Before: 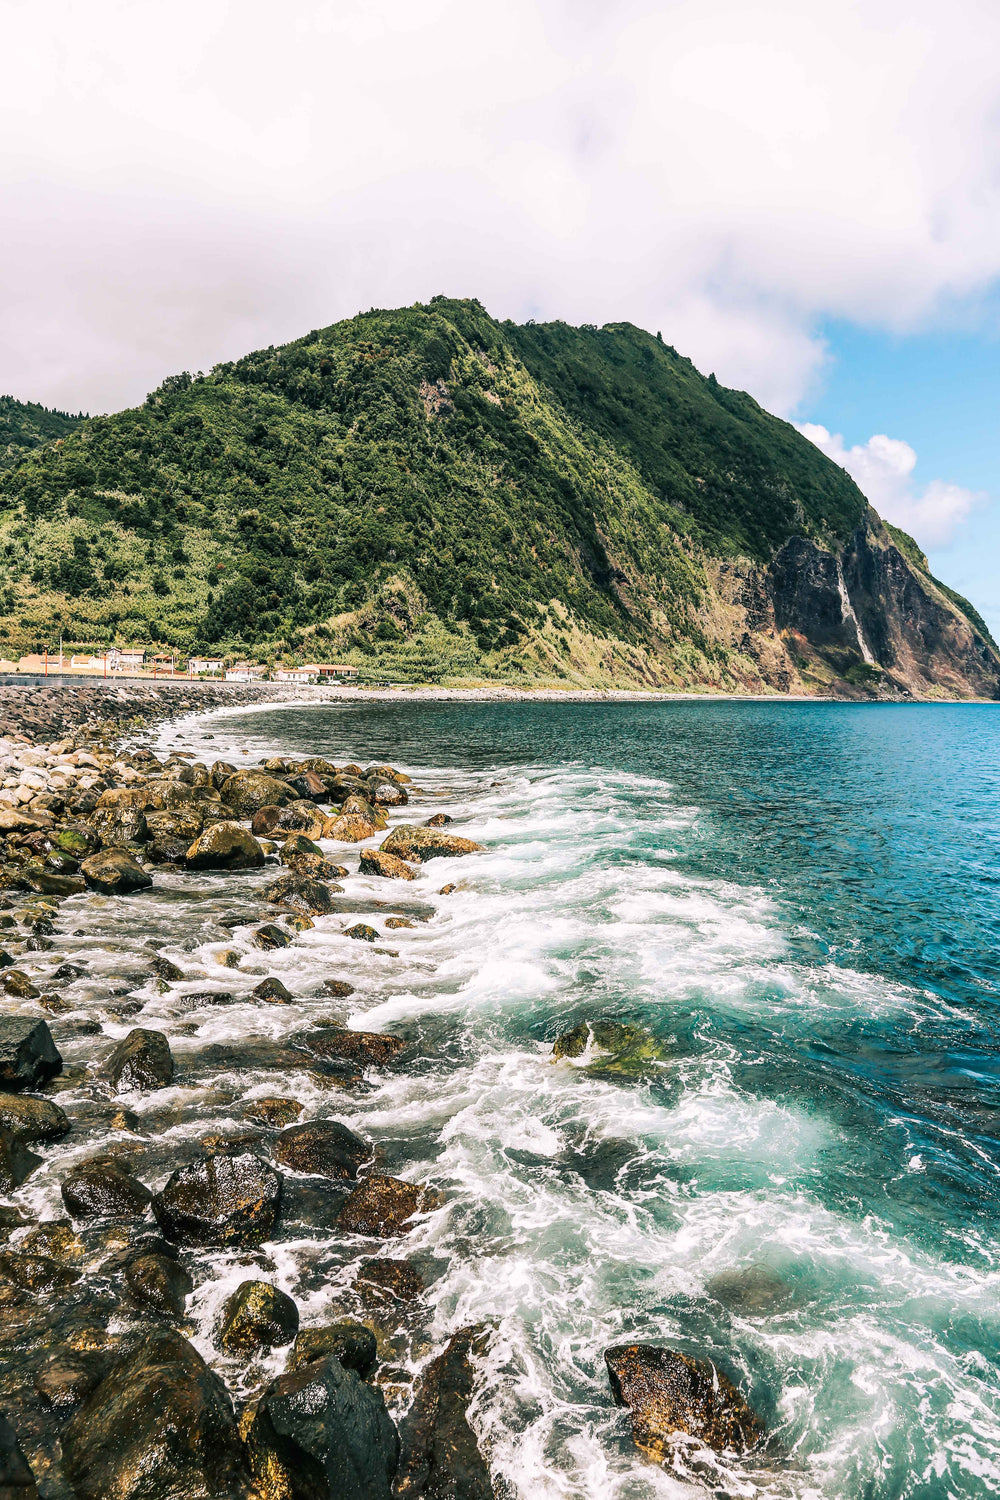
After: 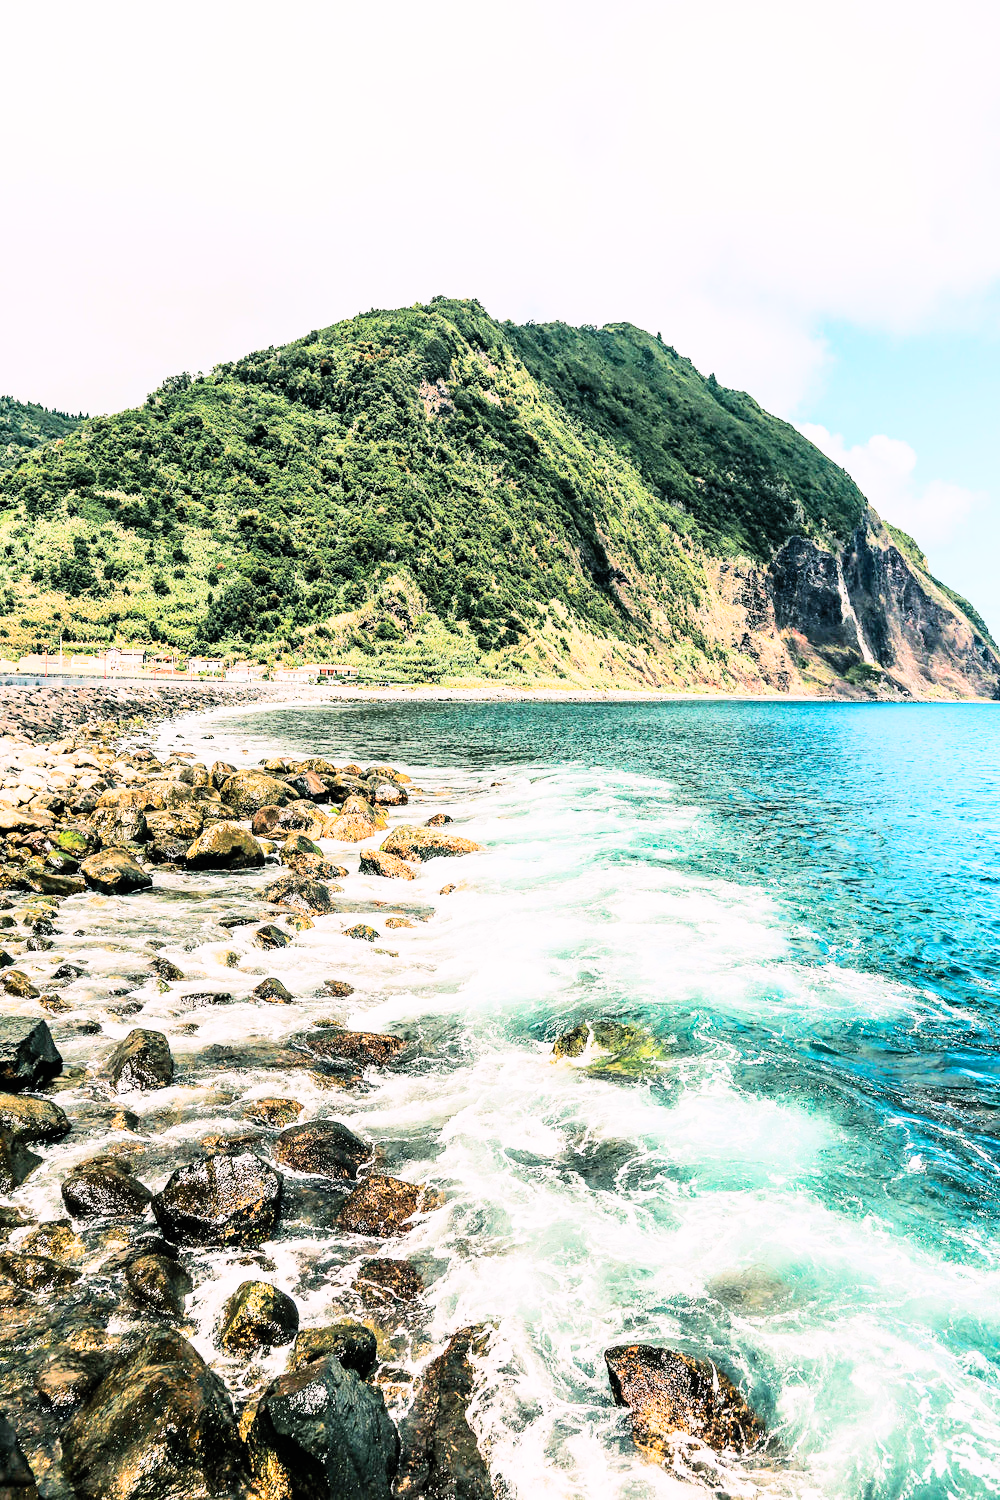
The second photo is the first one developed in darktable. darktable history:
exposure: exposure 1.16 EV, compensate exposure bias true, compensate highlight preservation false
contrast brightness saturation: contrast 0.2, brightness 0.16, saturation 0.22
filmic rgb: black relative exposure -5 EV, hardness 2.88, contrast 1.2, highlights saturation mix -30%
